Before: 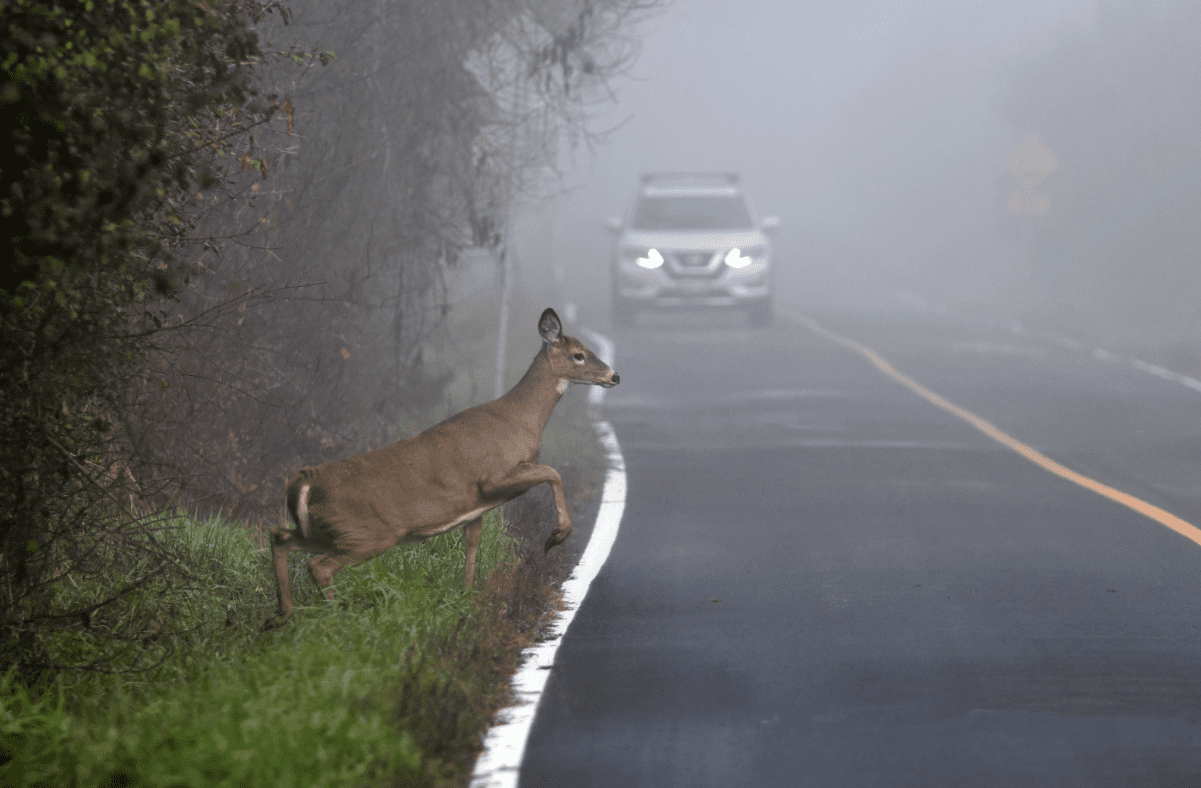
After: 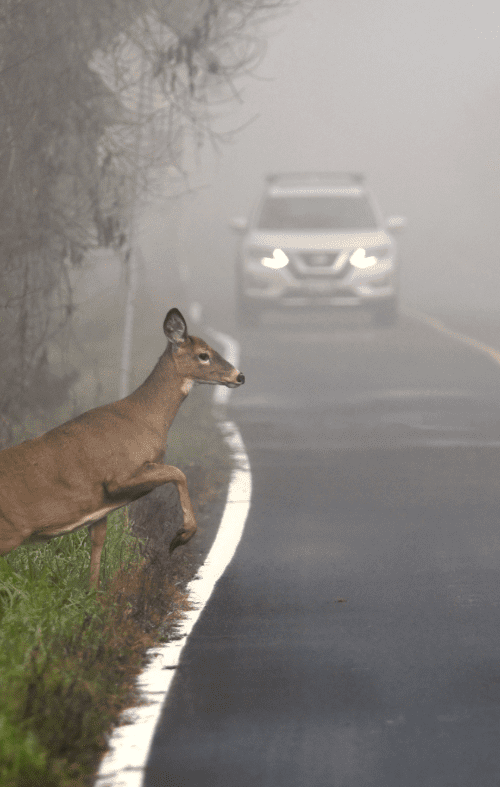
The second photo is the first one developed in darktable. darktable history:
exposure: exposure 0.128 EV, compensate highlight preservation false
white balance: red 1.045, blue 0.932
crop: left 31.229%, right 27.105%
